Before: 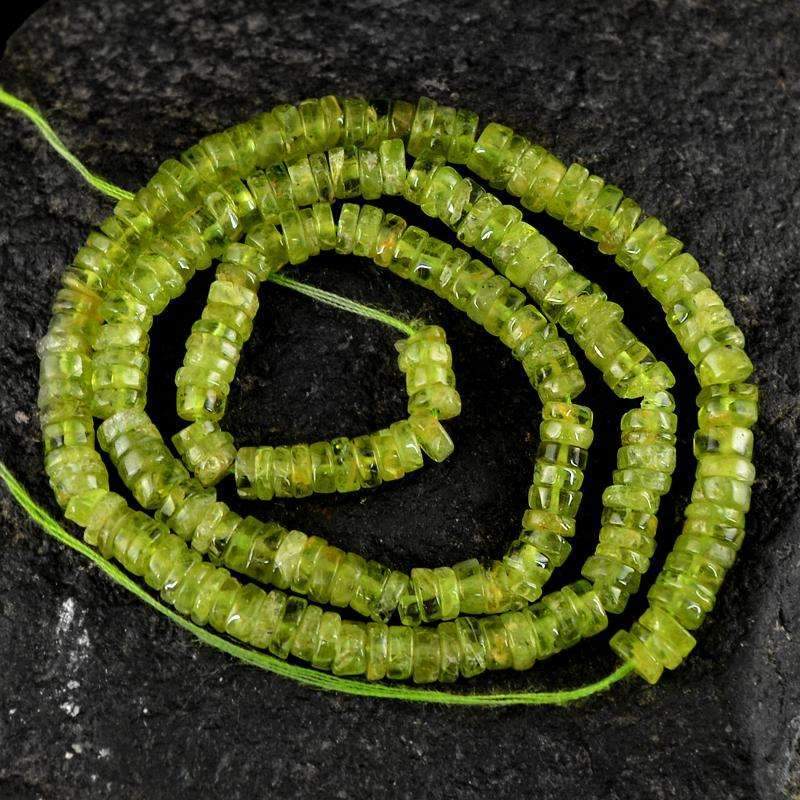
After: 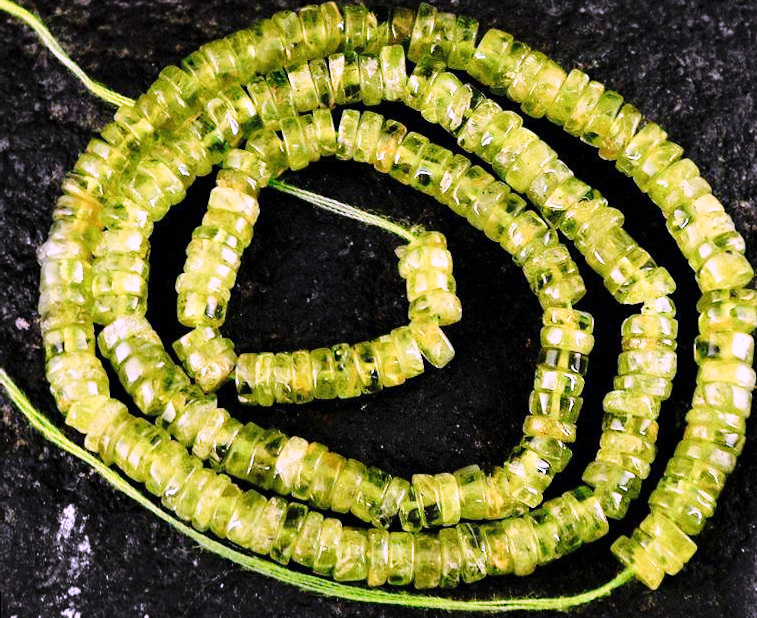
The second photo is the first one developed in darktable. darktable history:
crop and rotate: angle 0.084°, top 11.882%, right 5.43%, bottom 10.889%
base curve: curves: ch0 [(0, 0) (0.04, 0.03) (0.133, 0.232) (0.448, 0.748) (0.843, 0.968) (1, 1)], preserve colors none
color correction: highlights a* 15.21, highlights b* -24.34
exposure: exposure 0.2 EV, compensate highlight preservation false
